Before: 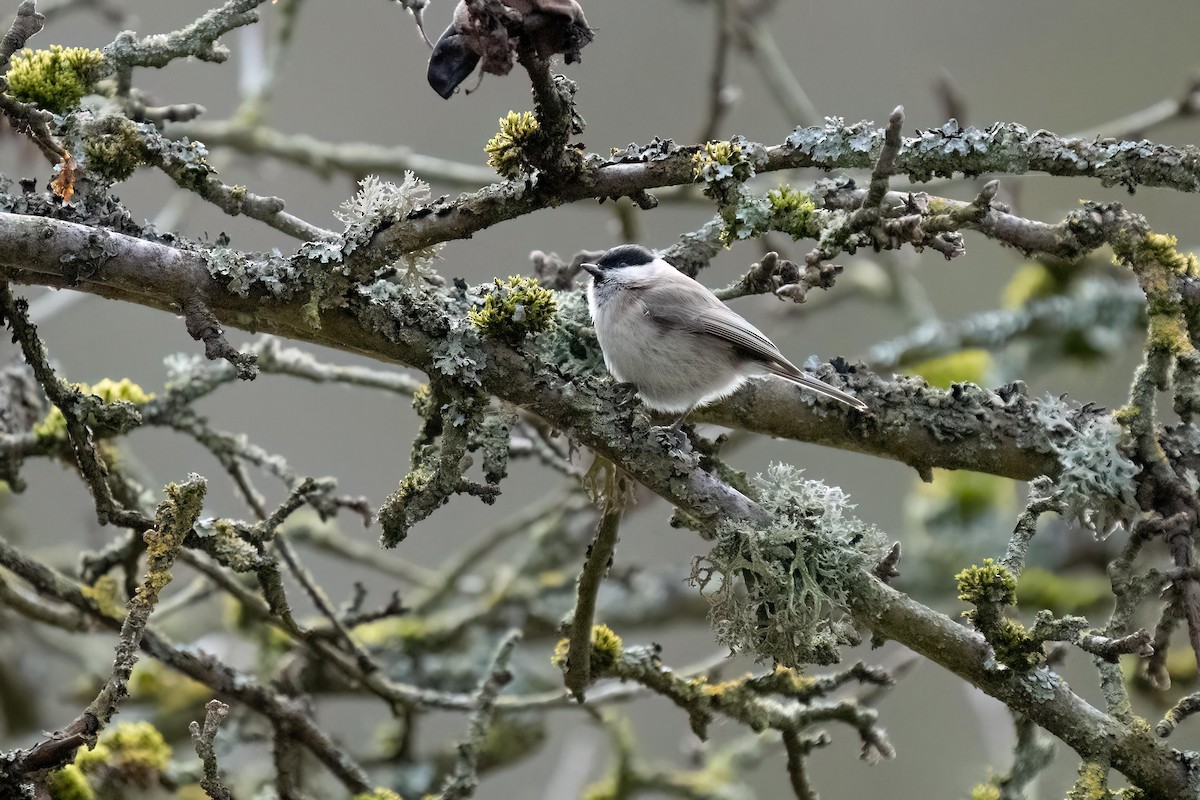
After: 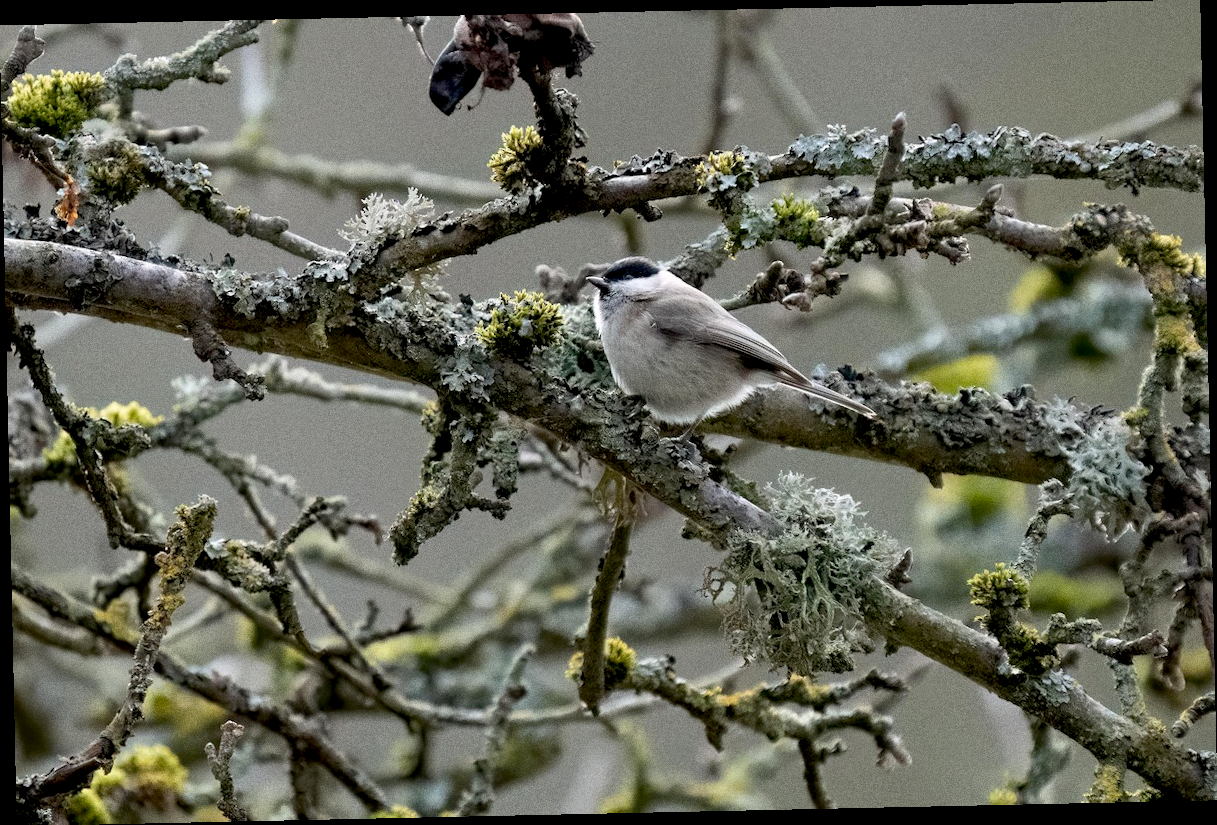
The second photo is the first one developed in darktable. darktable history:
grain: coarseness 8.68 ISO, strength 31.94%
rotate and perspective: rotation -1.24°, automatic cropping off
exposure: black level correction 0.011, compensate highlight preservation false
